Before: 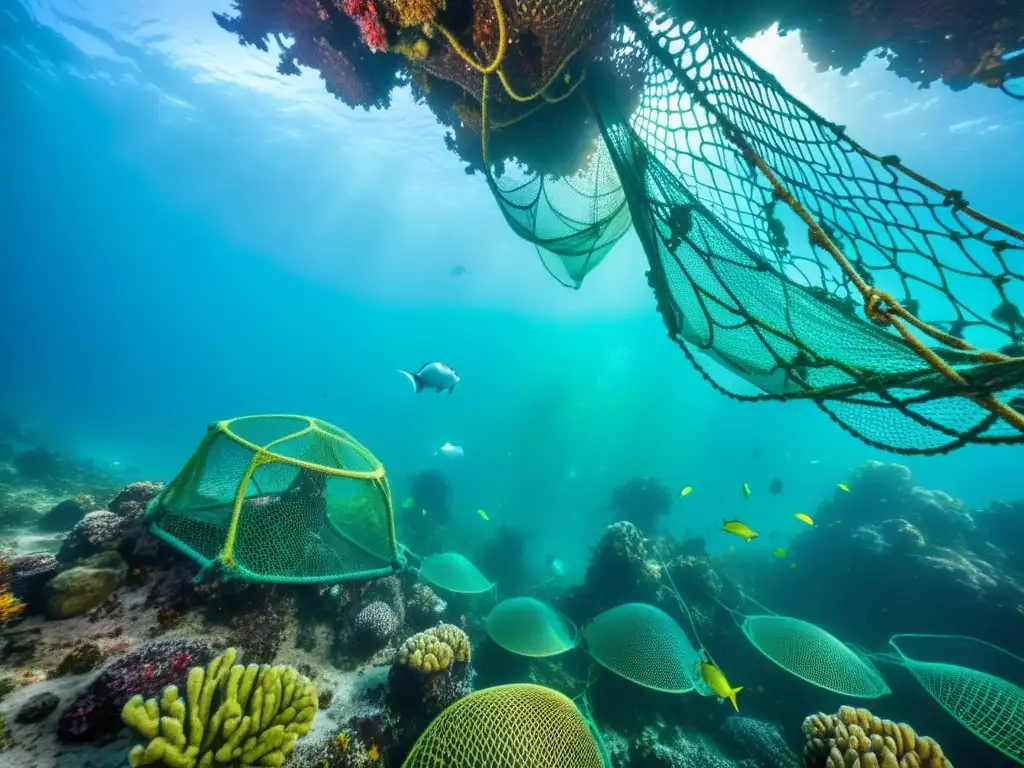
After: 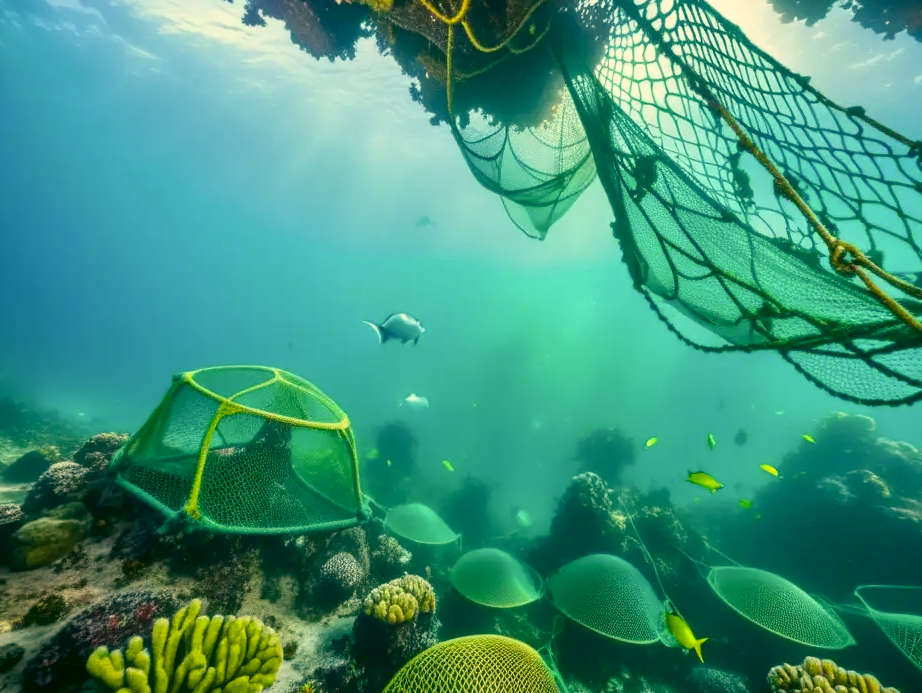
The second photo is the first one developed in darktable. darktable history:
color correction: highlights a* 4.74, highlights b* 24.31, shadows a* -15.89, shadows b* 3.83
crop: left 3.471%, top 6.445%, right 6.453%, bottom 3.201%
